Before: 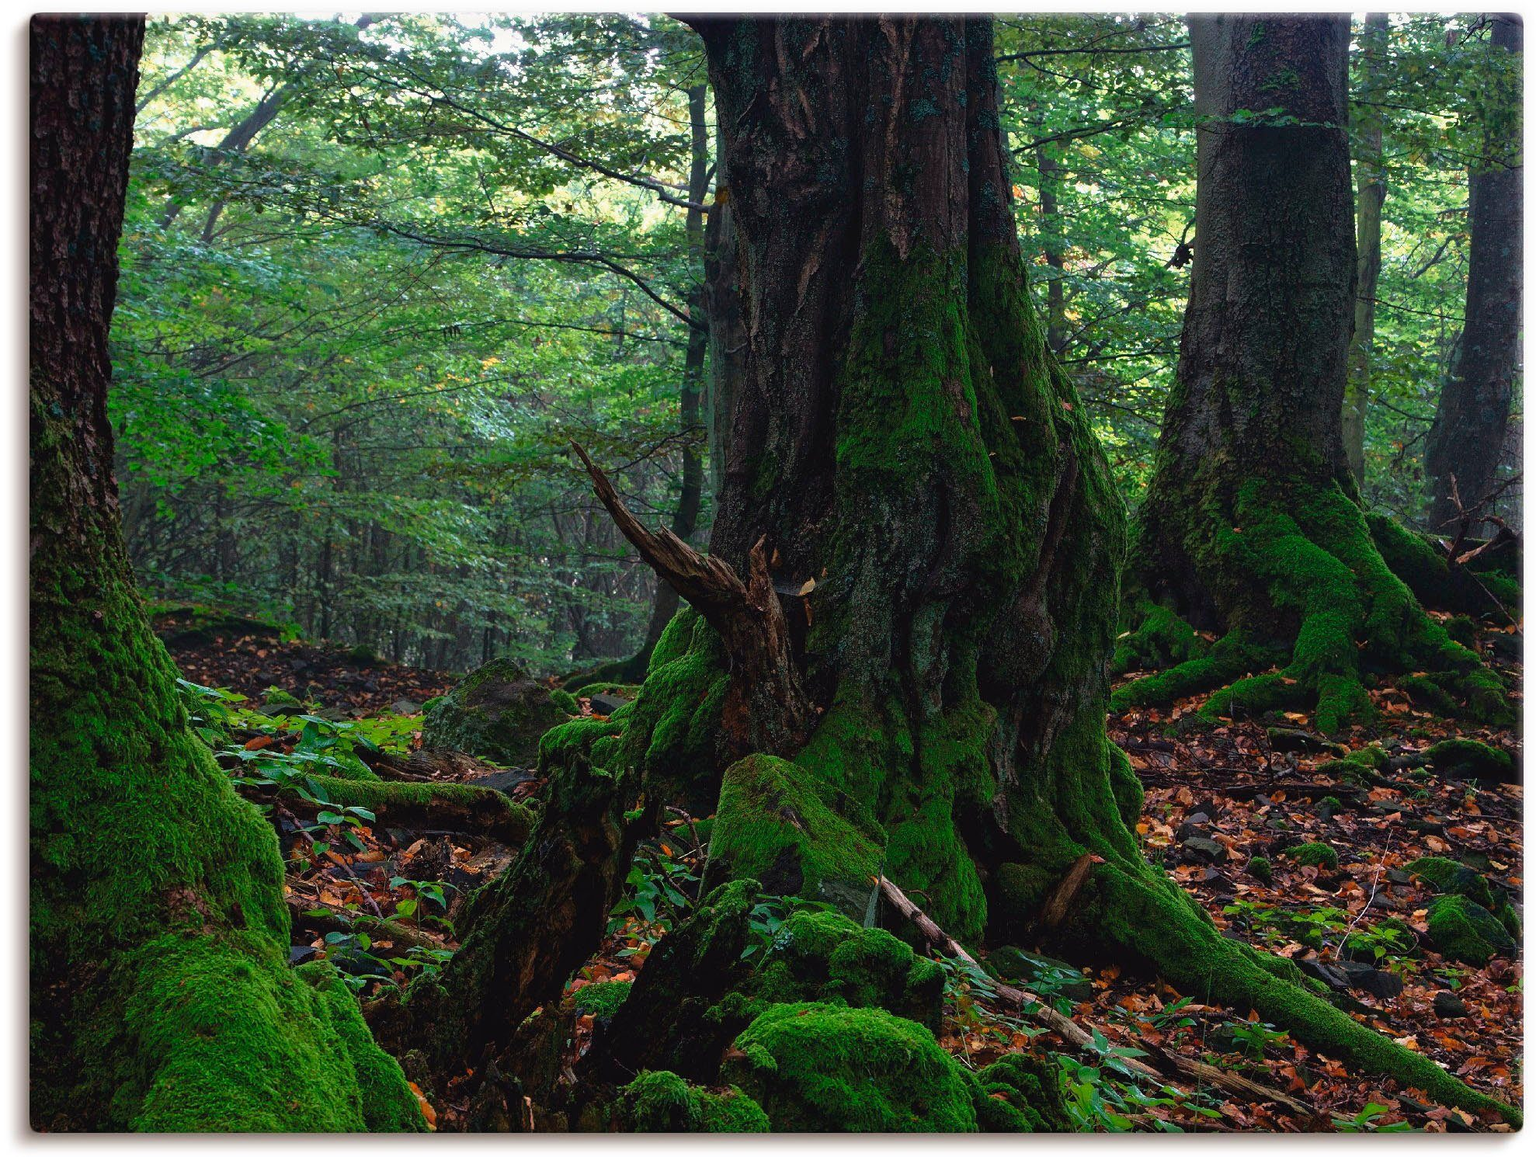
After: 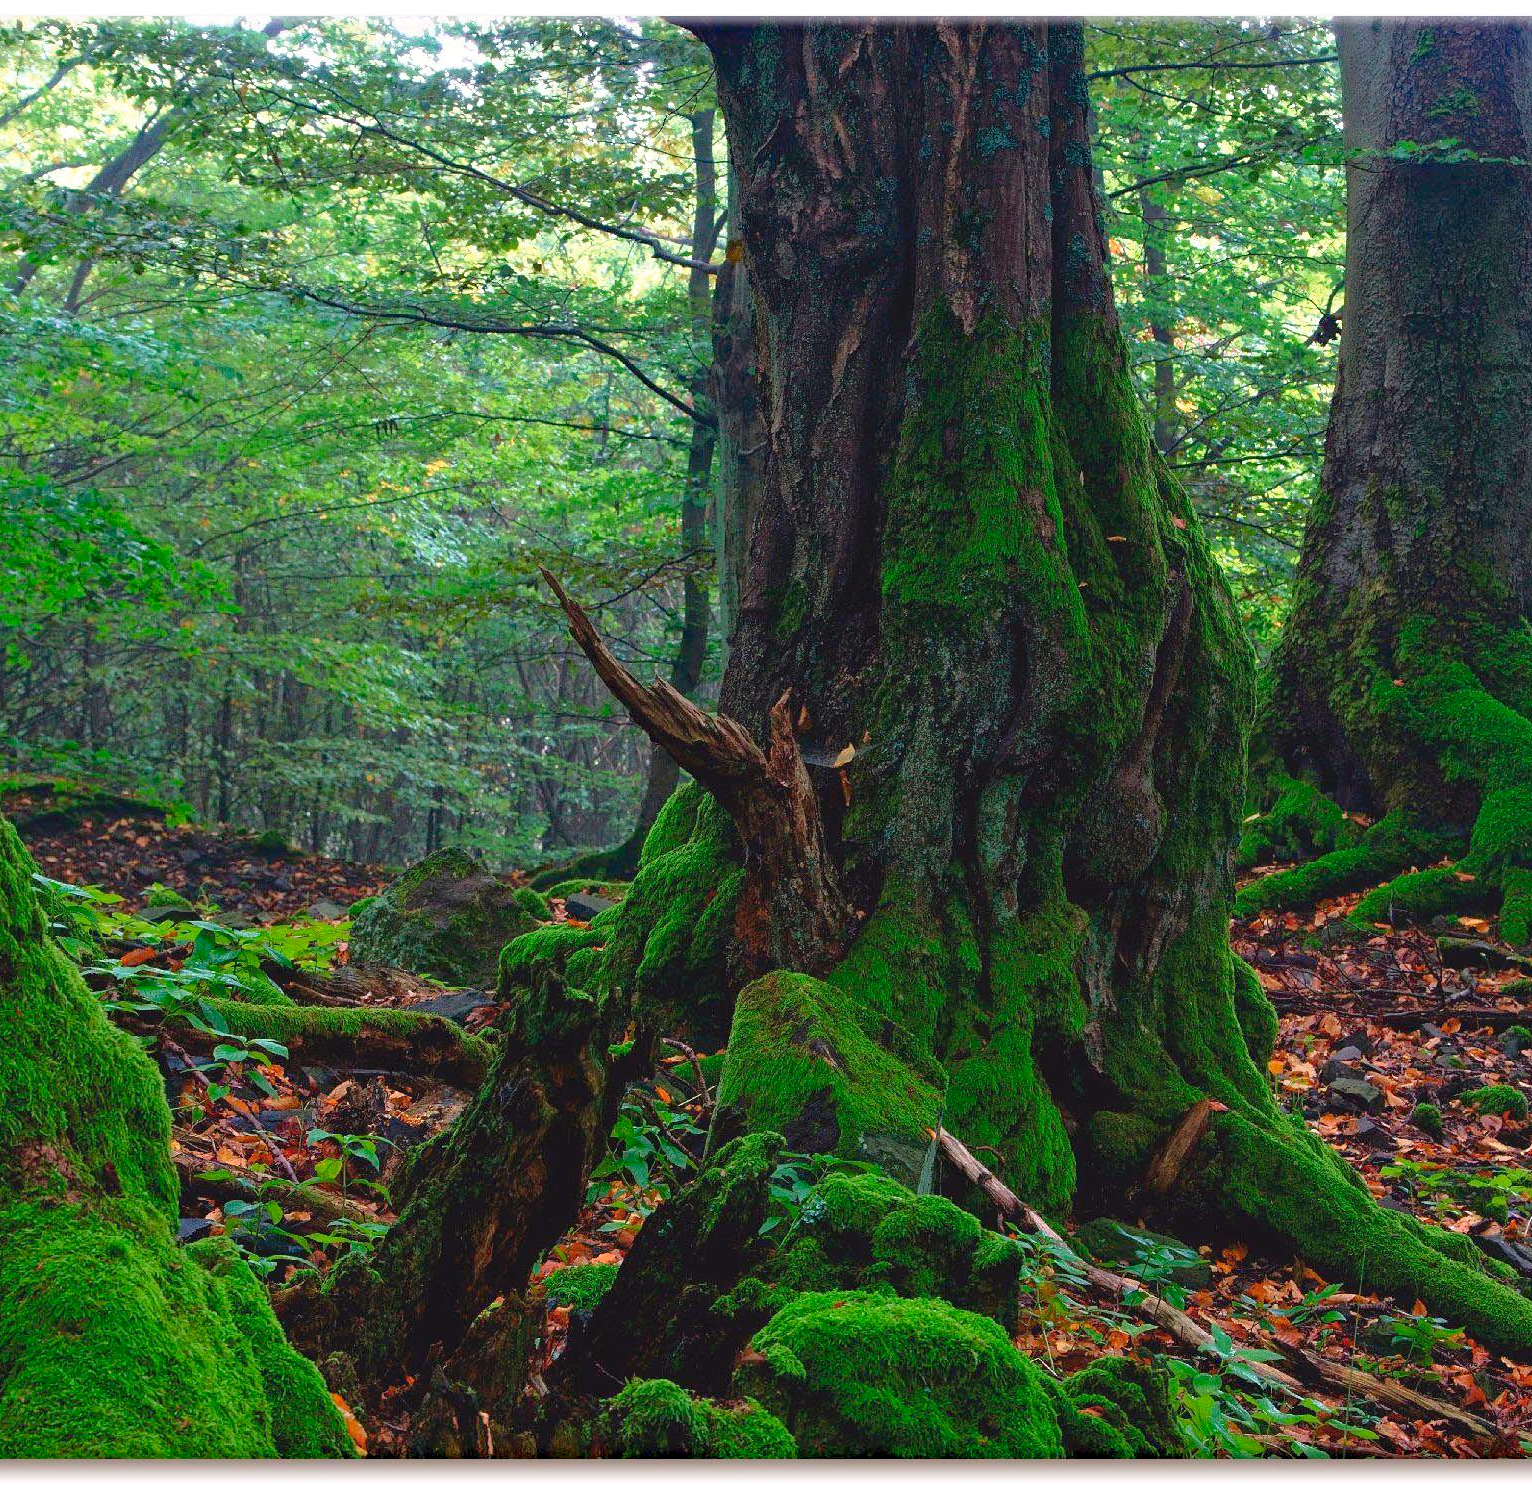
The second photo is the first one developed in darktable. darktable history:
crop: left 9.88%, right 12.664%
haze removal: compatibility mode true, adaptive false
levels: levels [0, 0.43, 0.984]
